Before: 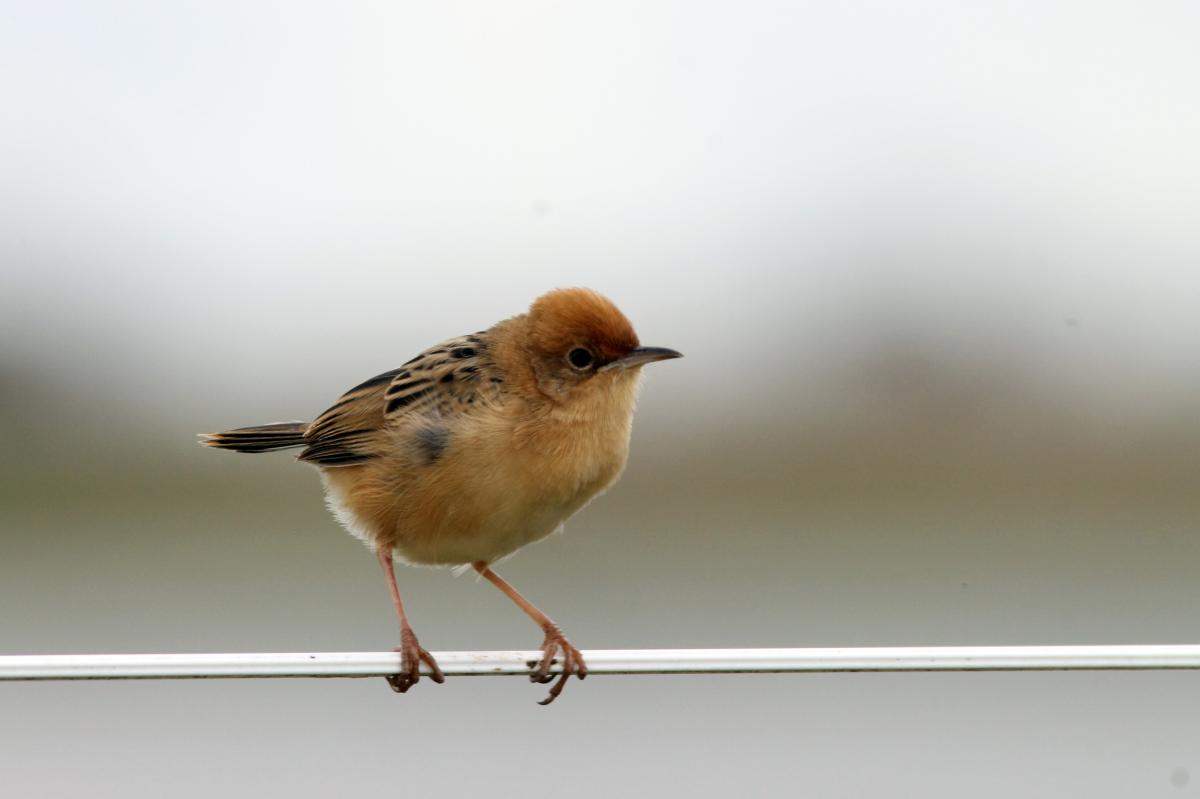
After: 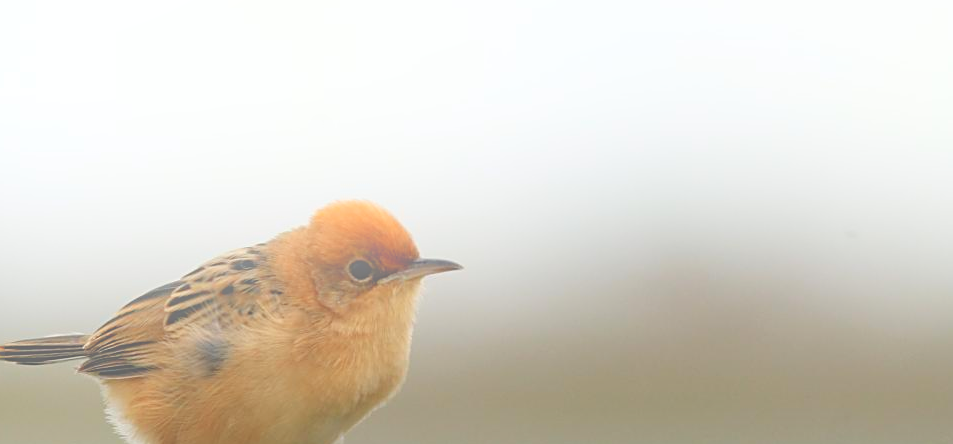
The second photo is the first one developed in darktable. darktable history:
sharpen: on, module defaults
crop: left 18.38%, top 11.092%, right 2.134%, bottom 33.217%
bloom: size 38%, threshold 95%, strength 30%
